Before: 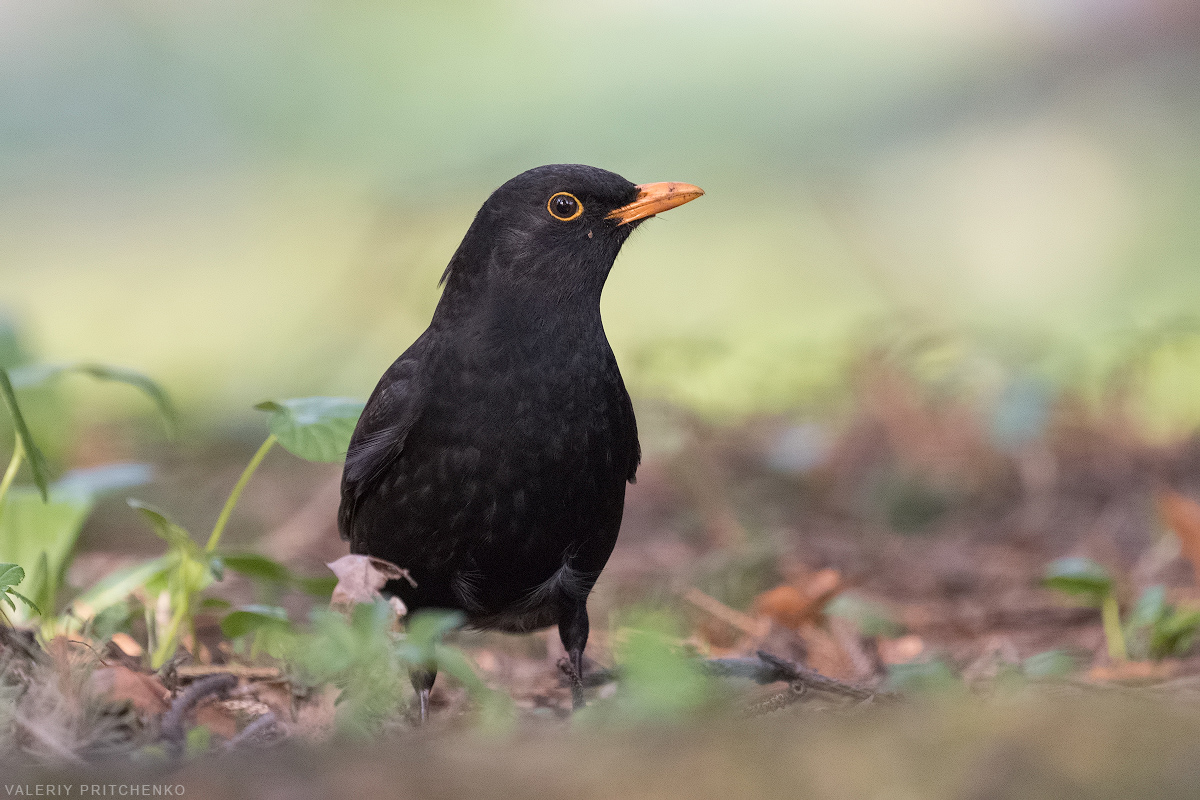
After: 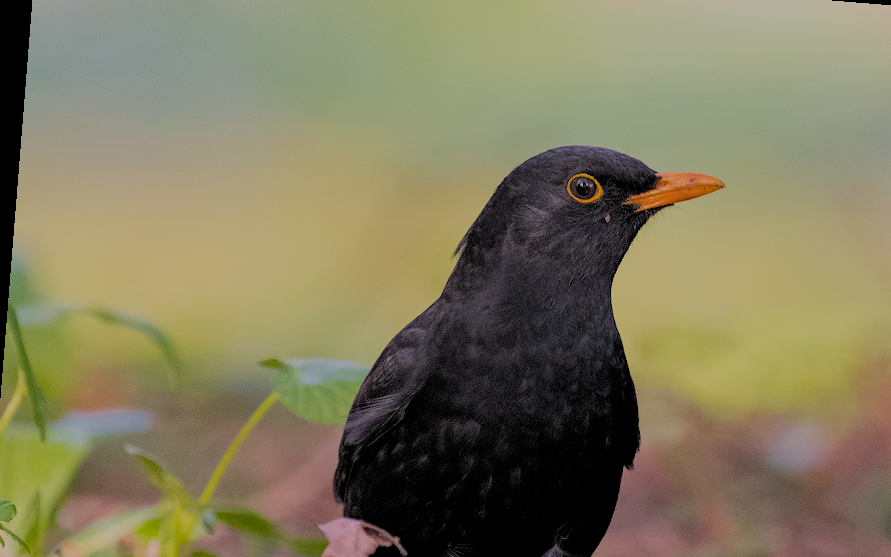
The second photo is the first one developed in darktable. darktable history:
crop and rotate: angle -4.6°, left 2.07%, top 7.048%, right 27.202%, bottom 30.597%
filmic rgb: middle gray luminance 3.41%, black relative exposure -5.97 EV, white relative exposure 6.35 EV, dynamic range scaling 22.19%, target black luminance 0%, hardness 2.3, latitude 45.32%, contrast 0.774, highlights saturation mix 98.81%, shadows ↔ highlights balance 0.23%
color balance rgb: highlights gain › chroma 2.052%, highlights gain › hue 45.49°, perceptual saturation grading › global saturation 19.663%, global vibrance 20%
haze removal: compatibility mode true, adaptive false
